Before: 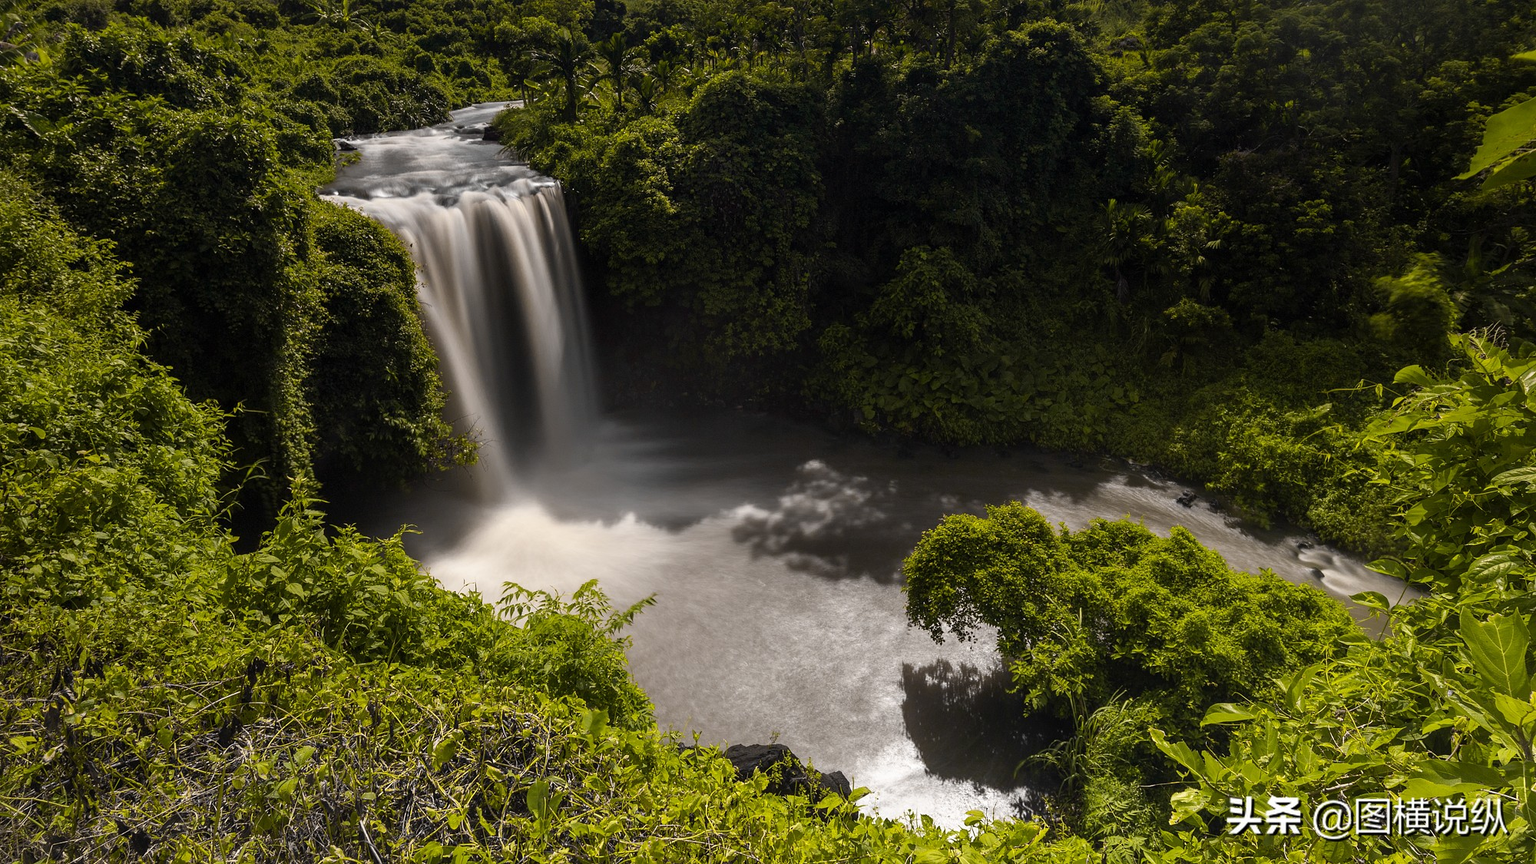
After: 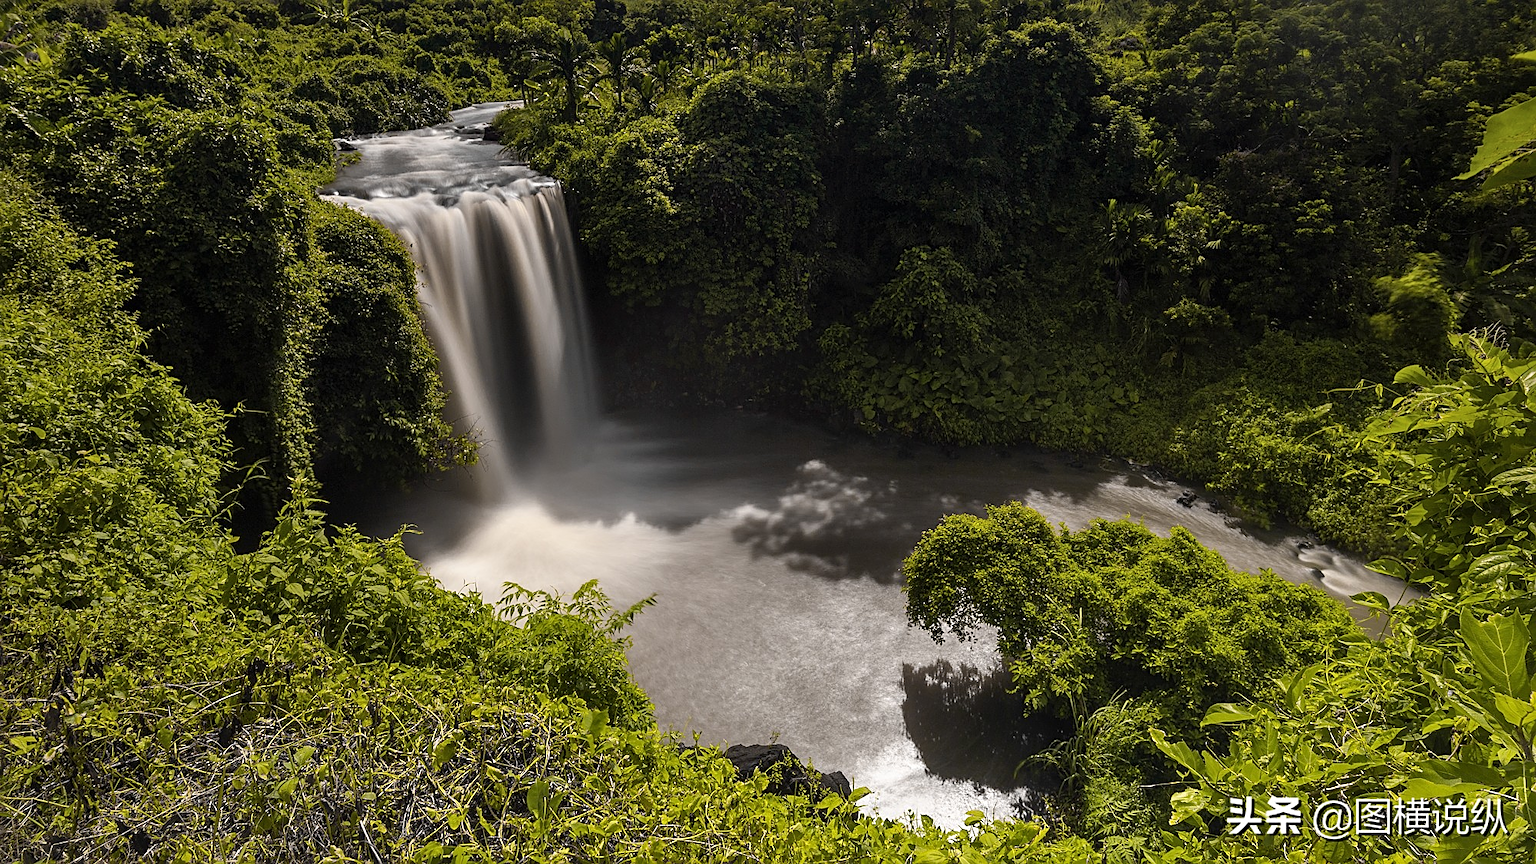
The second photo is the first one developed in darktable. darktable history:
sharpen: on, module defaults
shadows and highlights: shadows 33.93, highlights -35.01, soften with gaussian
